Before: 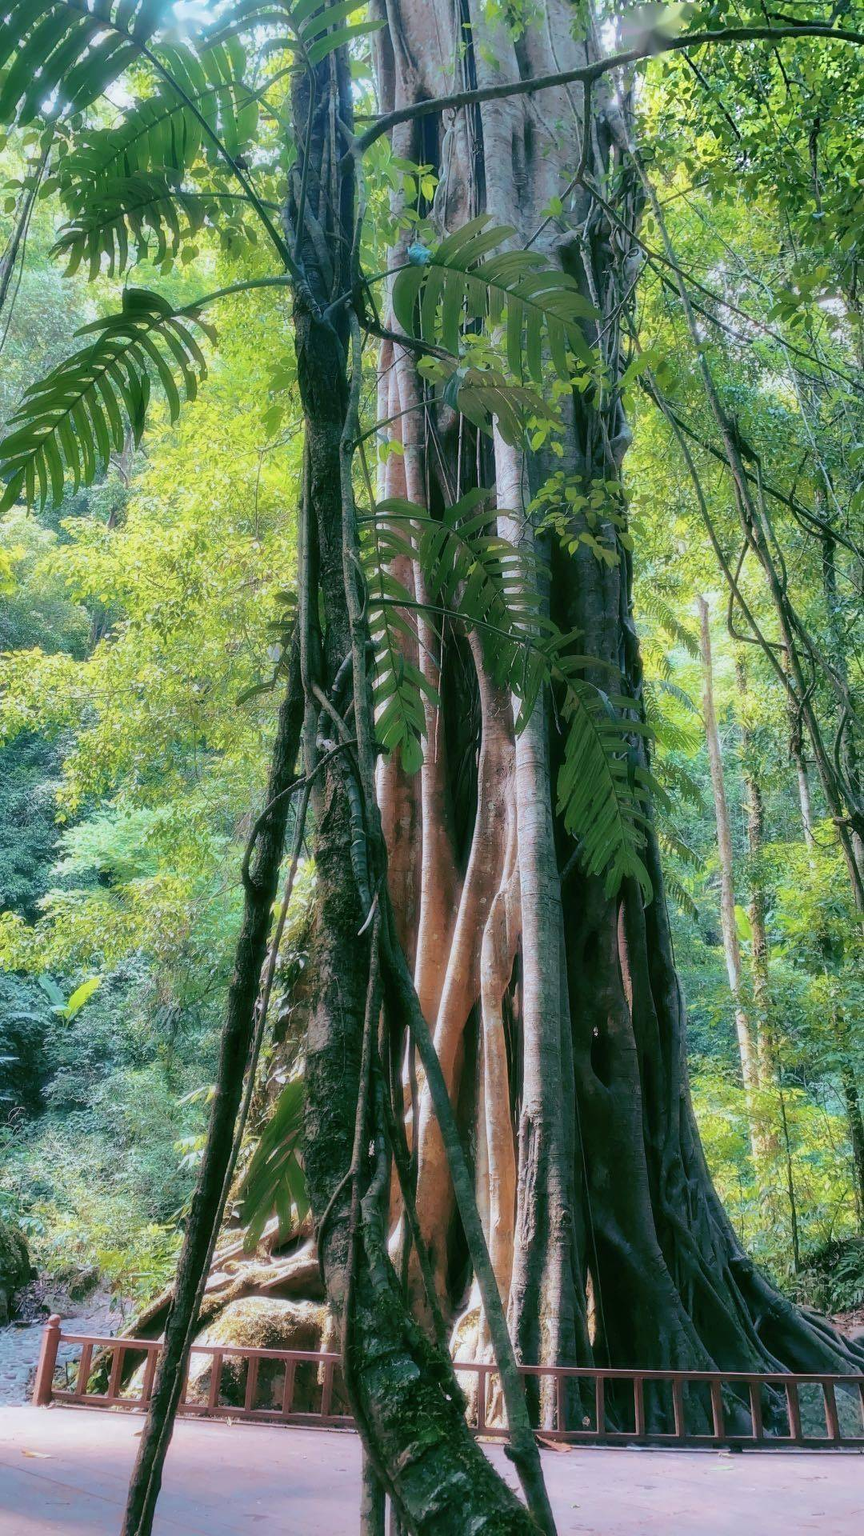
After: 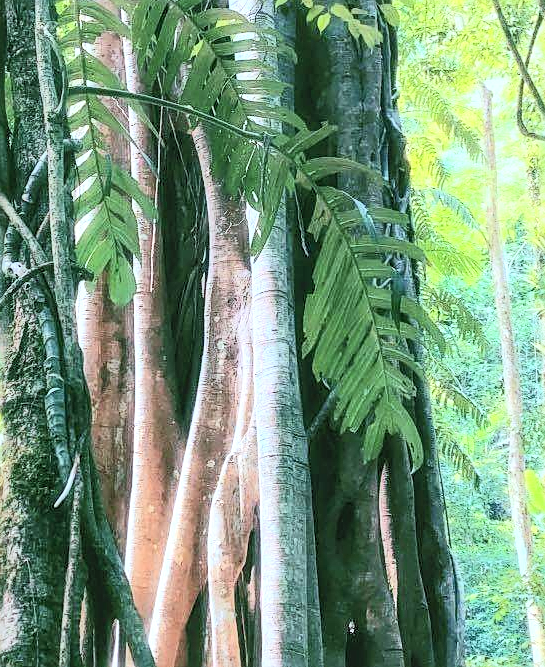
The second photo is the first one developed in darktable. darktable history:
sharpen: on, module defaults
crop: left 36.41%, top 34.501%, right 13.04%, bottom 30.738%
exposure: black level correction 0, exposure 0.498 EV, compensate exposure bias true, compensate highlight preservation false
tone curve: curves: ch0 [(0, 0) (0.003, 0.015) (0.011, 0.025) (0.025, 0.056) (0.044, 0.104) (0.069, 0.139) (0.1, 0.181) (0.136, 0.226) (0.177, 0.28) (0.224, 0.346) (0.277, 0.42) (0.335, 0.505) (0.399, 0.594) (0.468, 0.699) (0.543, 0.776) (0.623, 0.848) (0.709, 0.893) (0.801, 0.93) (0.898, 0.97) (1, 1)], color space Lab, independent channels, preserve colors none
color calibration: output R [1.003, 0.027, -0.041, 0], output G [-0.018, 1.043, -0.038, 0], output B [0.071, -0.086, 1.017, 0], illuminant Planckian (black body), adaptation linear Bradford (ICC v4), x 0.361, y 0.366, temperature 4480.59 K
tone equalizer: on, module defaults
local contrast: on, module defaults
